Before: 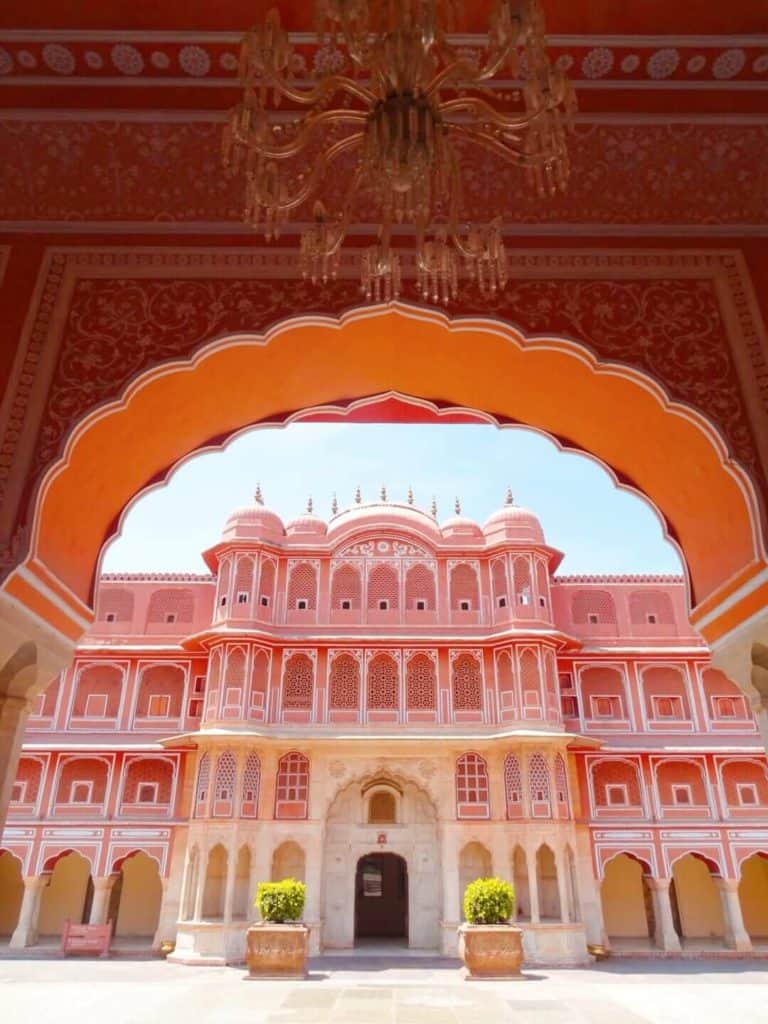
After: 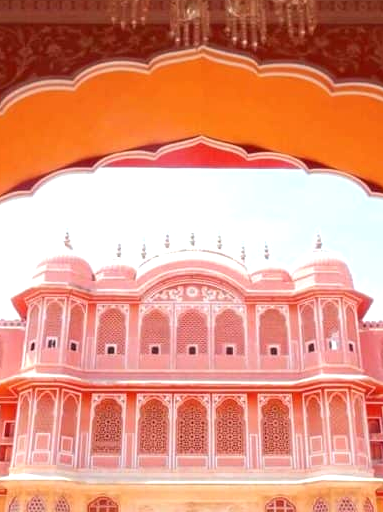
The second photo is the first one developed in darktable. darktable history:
exposure: exposure 0.496 EV, compensate highlight preservation false
crop: left 25%, top 25%, right 25%, bottom 25%
